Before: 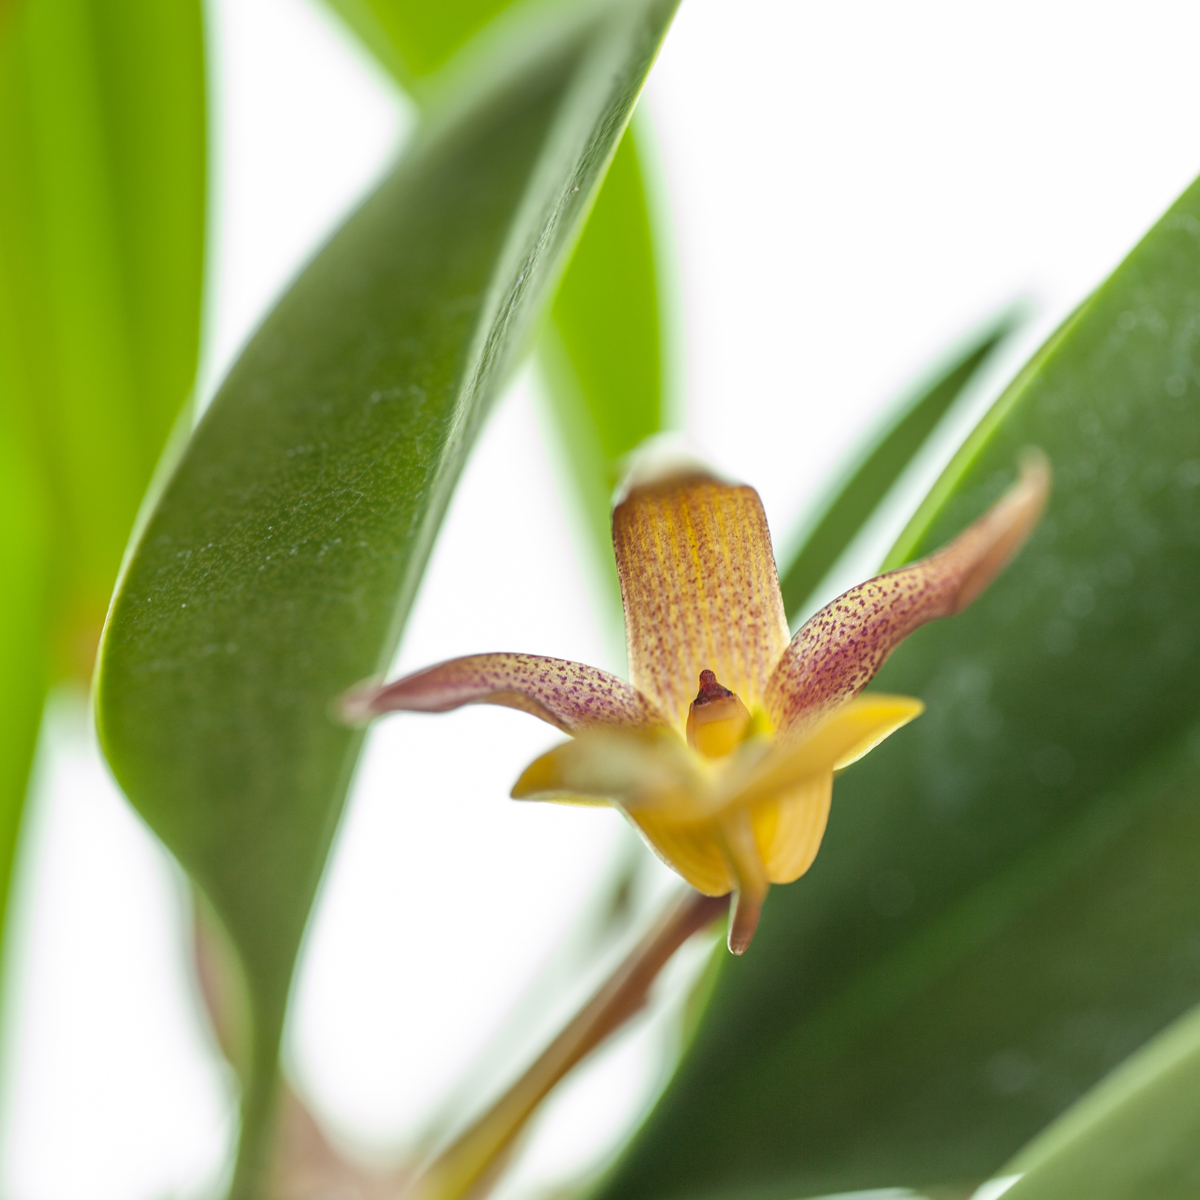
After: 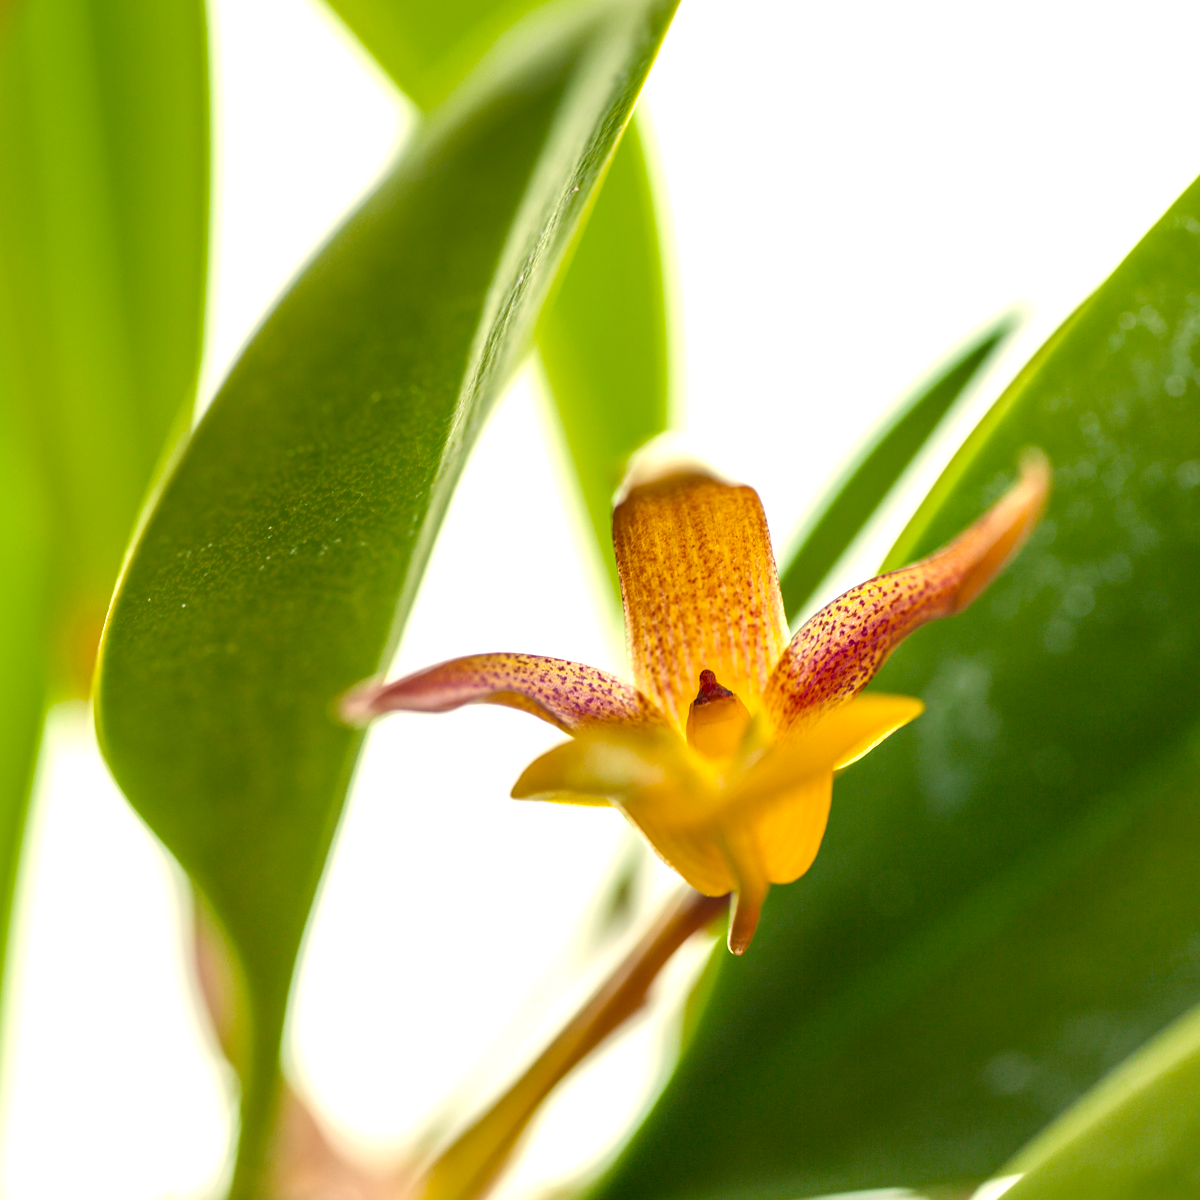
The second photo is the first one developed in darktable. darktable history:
color balance rgb: shadows lift › chroma 0.871%, shadows lift › hue 110.72°, power › hue 61.62°, highlights gain › chroma 3.237%, highlights gain › hue 54.87°, perceptual saturation grading › global saturation 30.427%, perceptual brilliance grading › global brilliance 29.461%, global vibrance 16.131%, saturation formula JzAzBz (2021)
